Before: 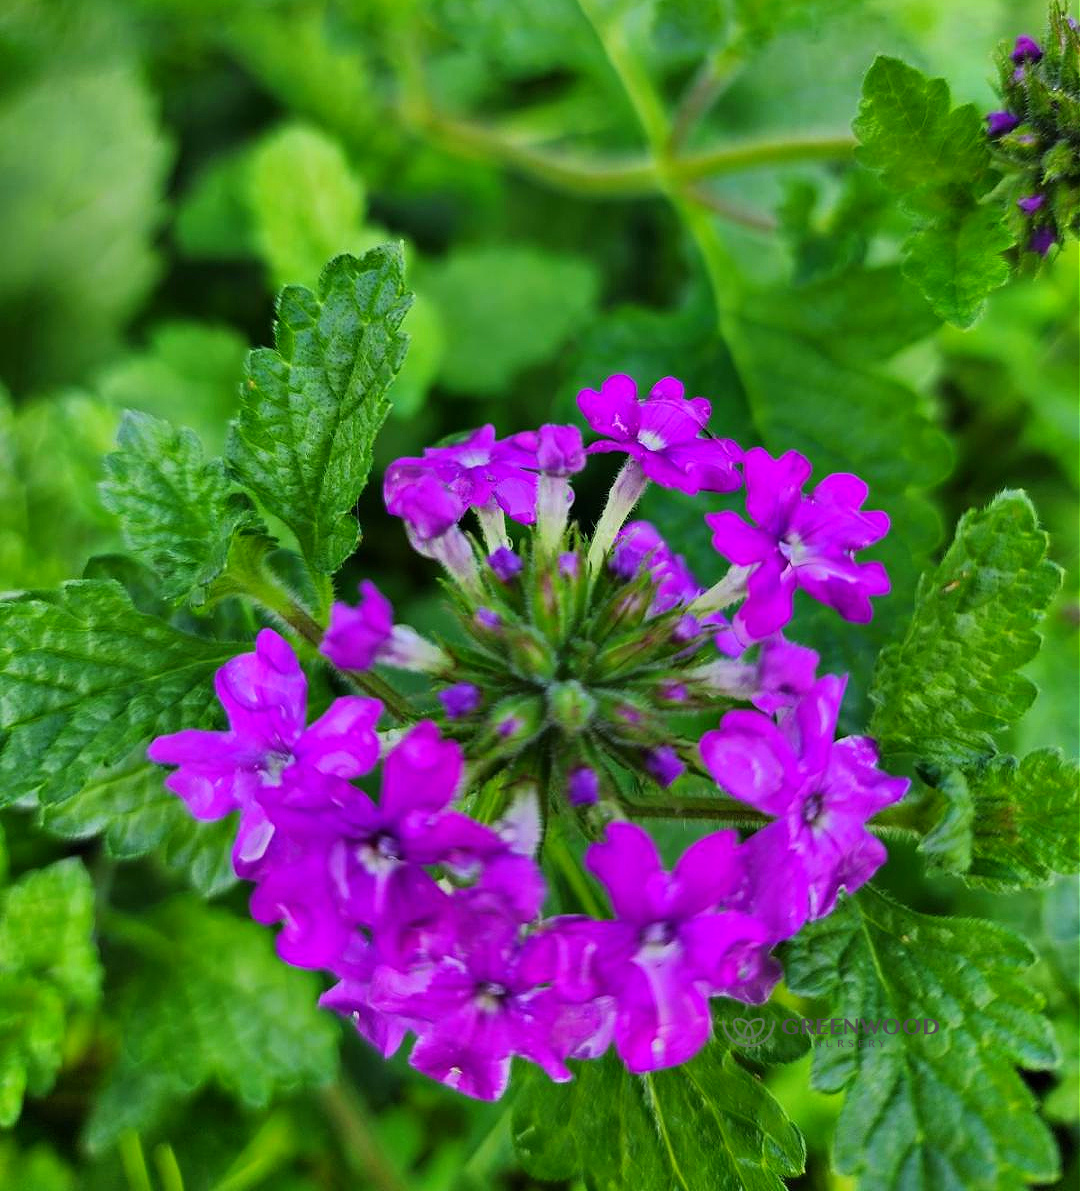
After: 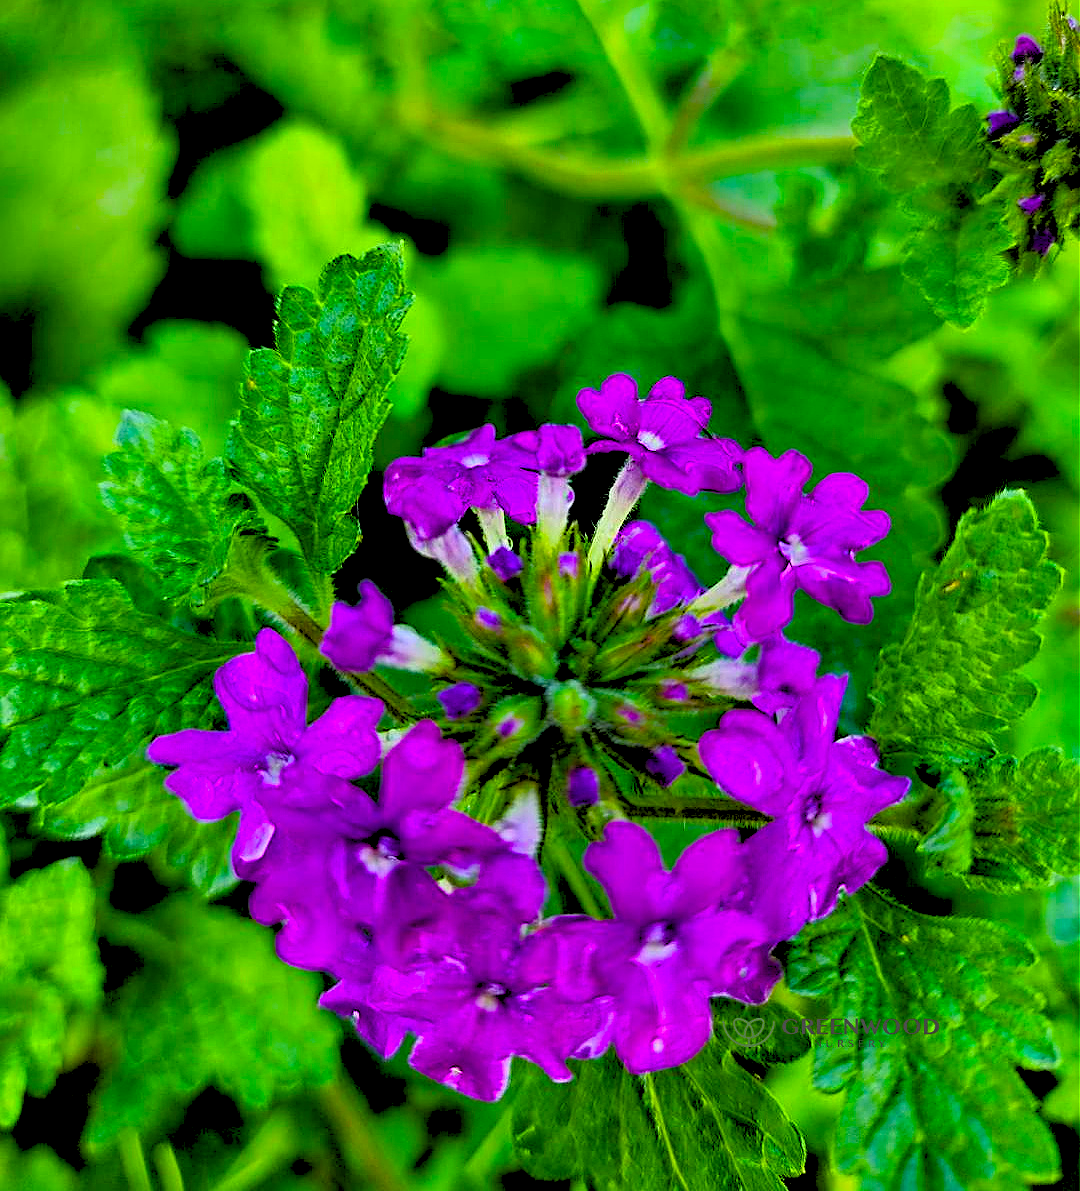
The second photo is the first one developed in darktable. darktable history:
sharpen: on, module defaults
color balance rgb: linear chroma grading › global chroma 9%, perceptual saturation grading › global saturation 36%, perceptual saturation grading › shadows 35%, perceptual brilliance grading › global brilliance 15%, perceptual brilliance grading › shadows -35%, global vibrance 15%
rgb levels: preserve colors sum RGB, levels [[0.038, 0.433, 0.934], [0, 0.5, 1], [0, 0.5, 1]]
